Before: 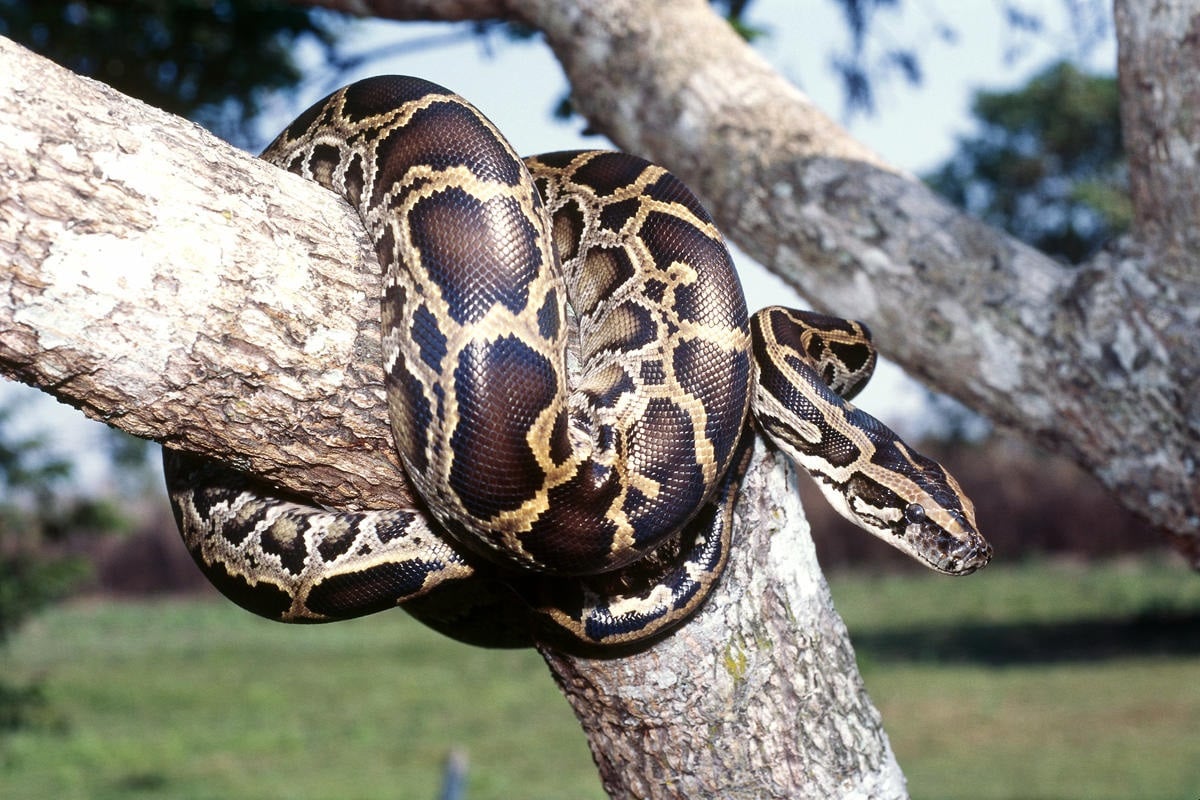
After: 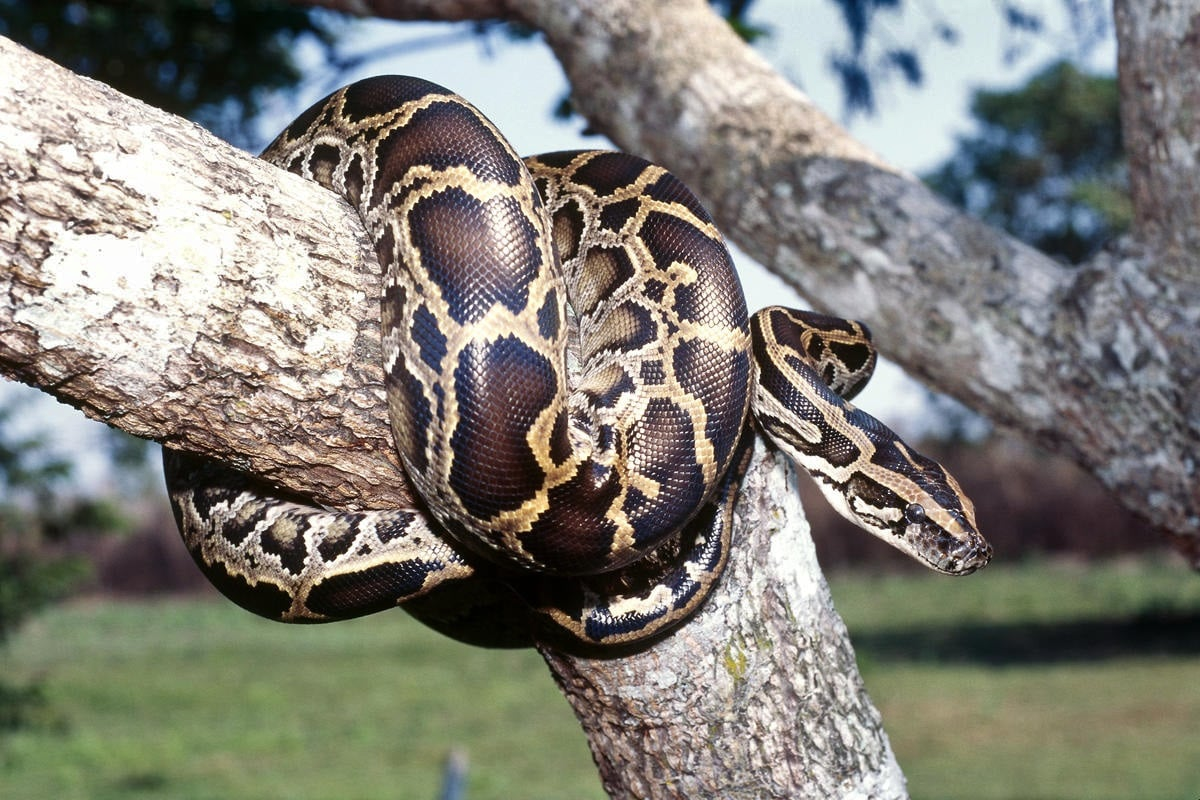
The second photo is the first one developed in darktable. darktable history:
shadows and highlights: shadows 24.72, highlights -78.34, soften with gaussian
